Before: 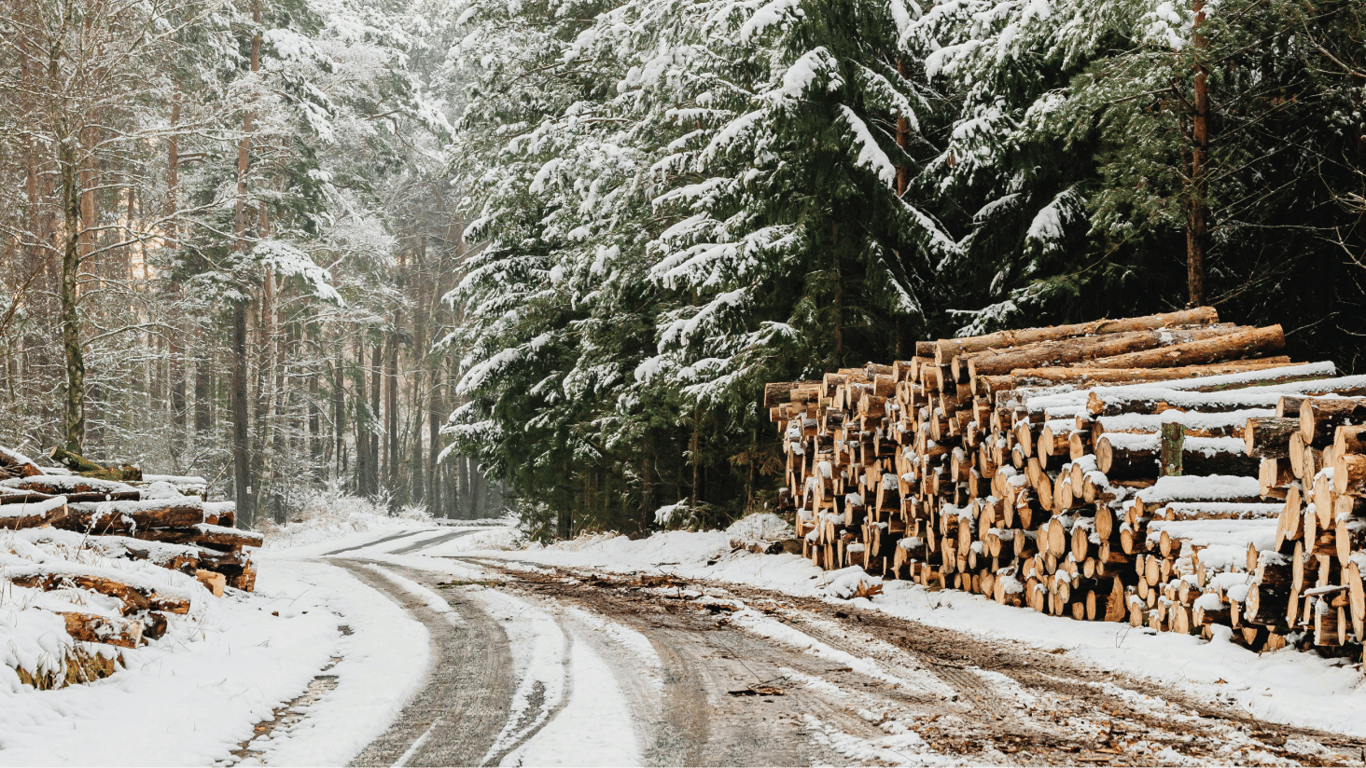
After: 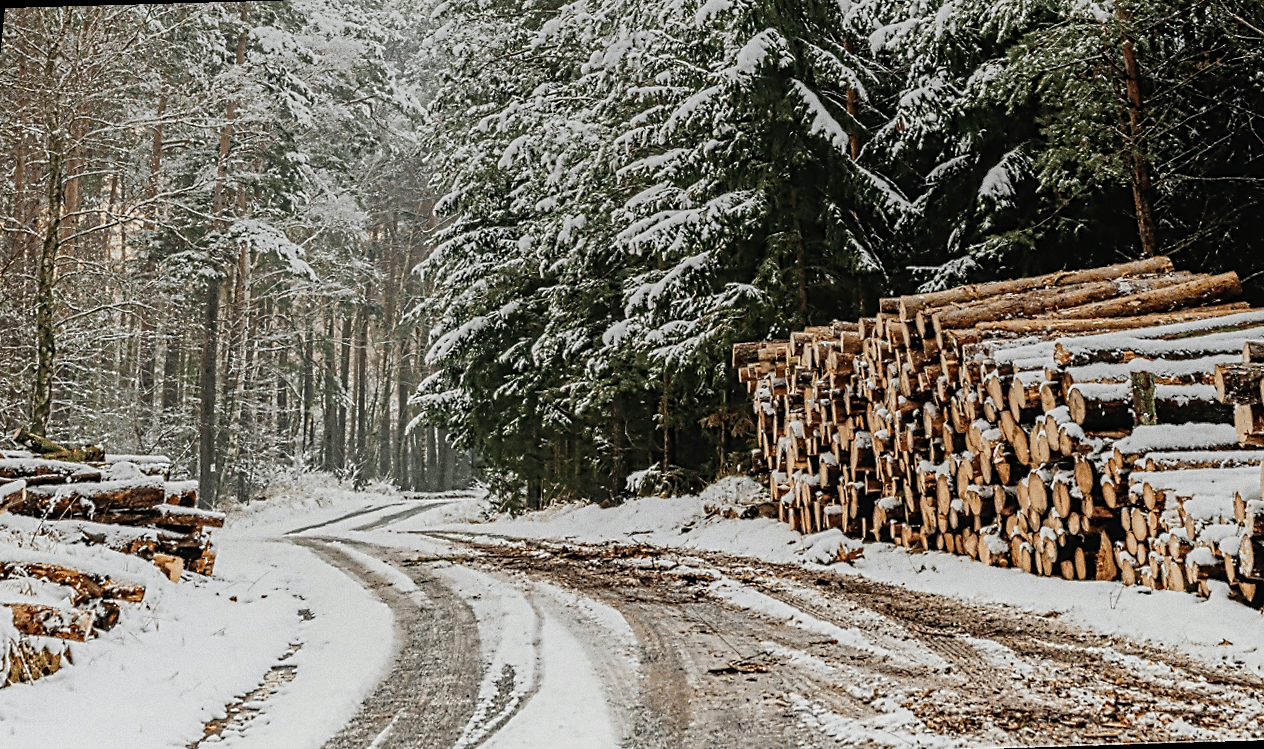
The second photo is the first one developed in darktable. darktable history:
contrast equalizer: y [[0.5, 0.5, 0.5, 0.515, 0.749, 0.84], [0.5 ×6], [0.5 ×6], [0, 0, 0, 0.001, 0.067, 0.262], [0 ×6]]
grain: coarseness 0.09 ISO
rotate and perspective: rotation -1.68°, lens shift (vertical) -0.146, crop left 0.049, crop right 0.912, crop top 0.032, crop bottom 0.96
graduated density: rotation 5.63°, offset 76.9
